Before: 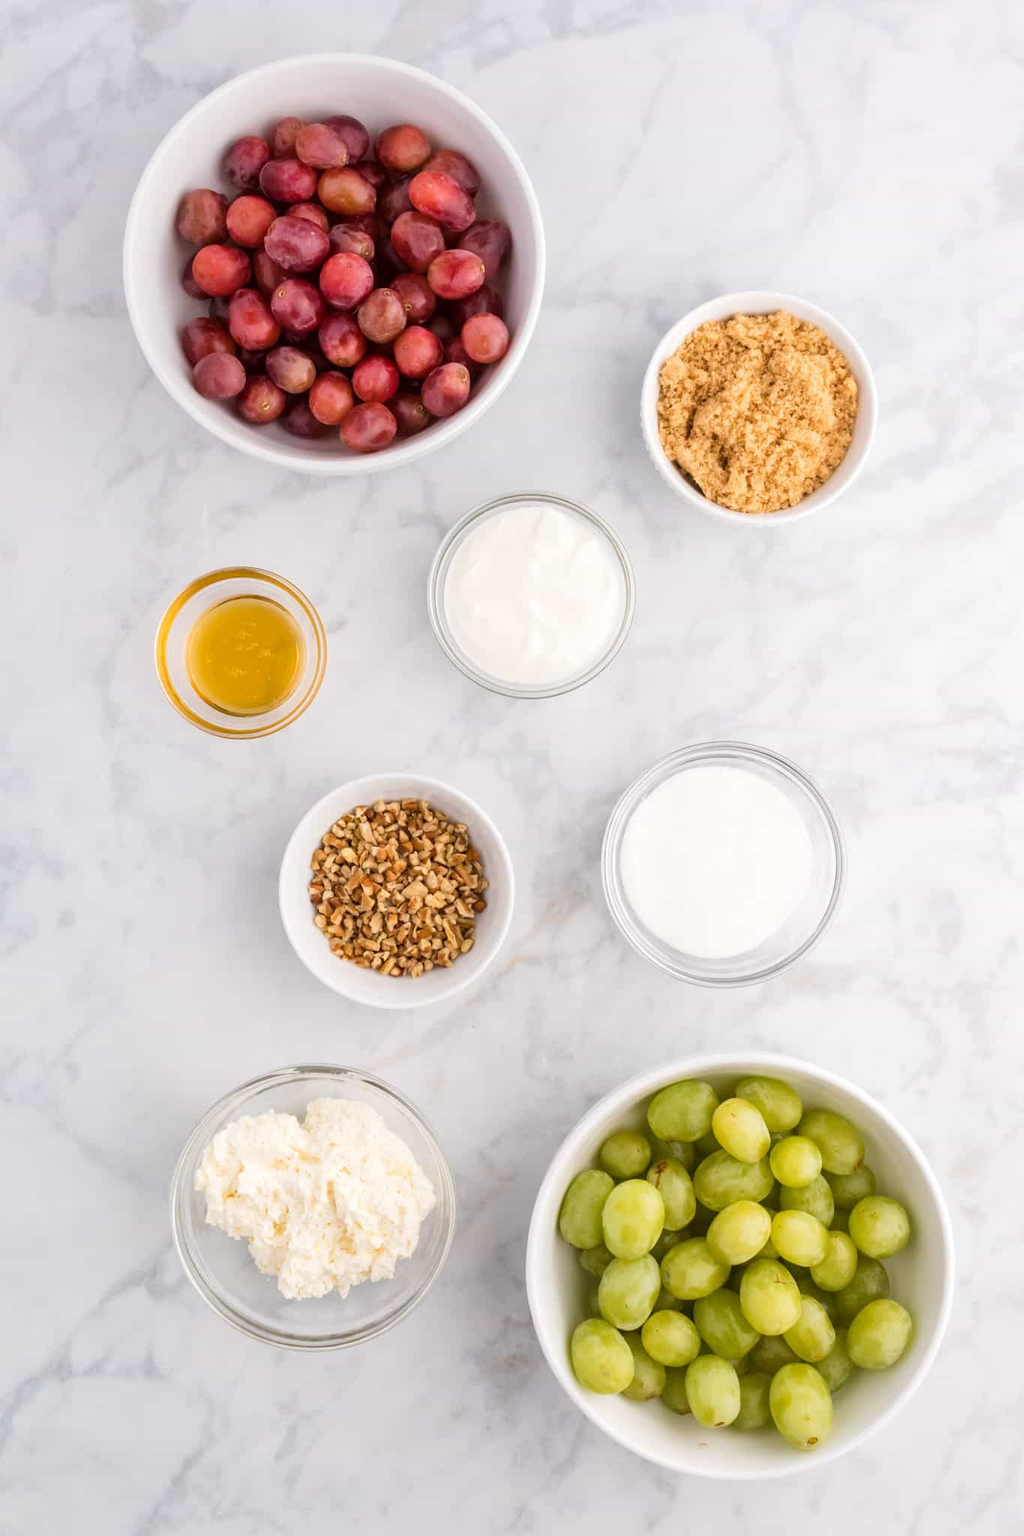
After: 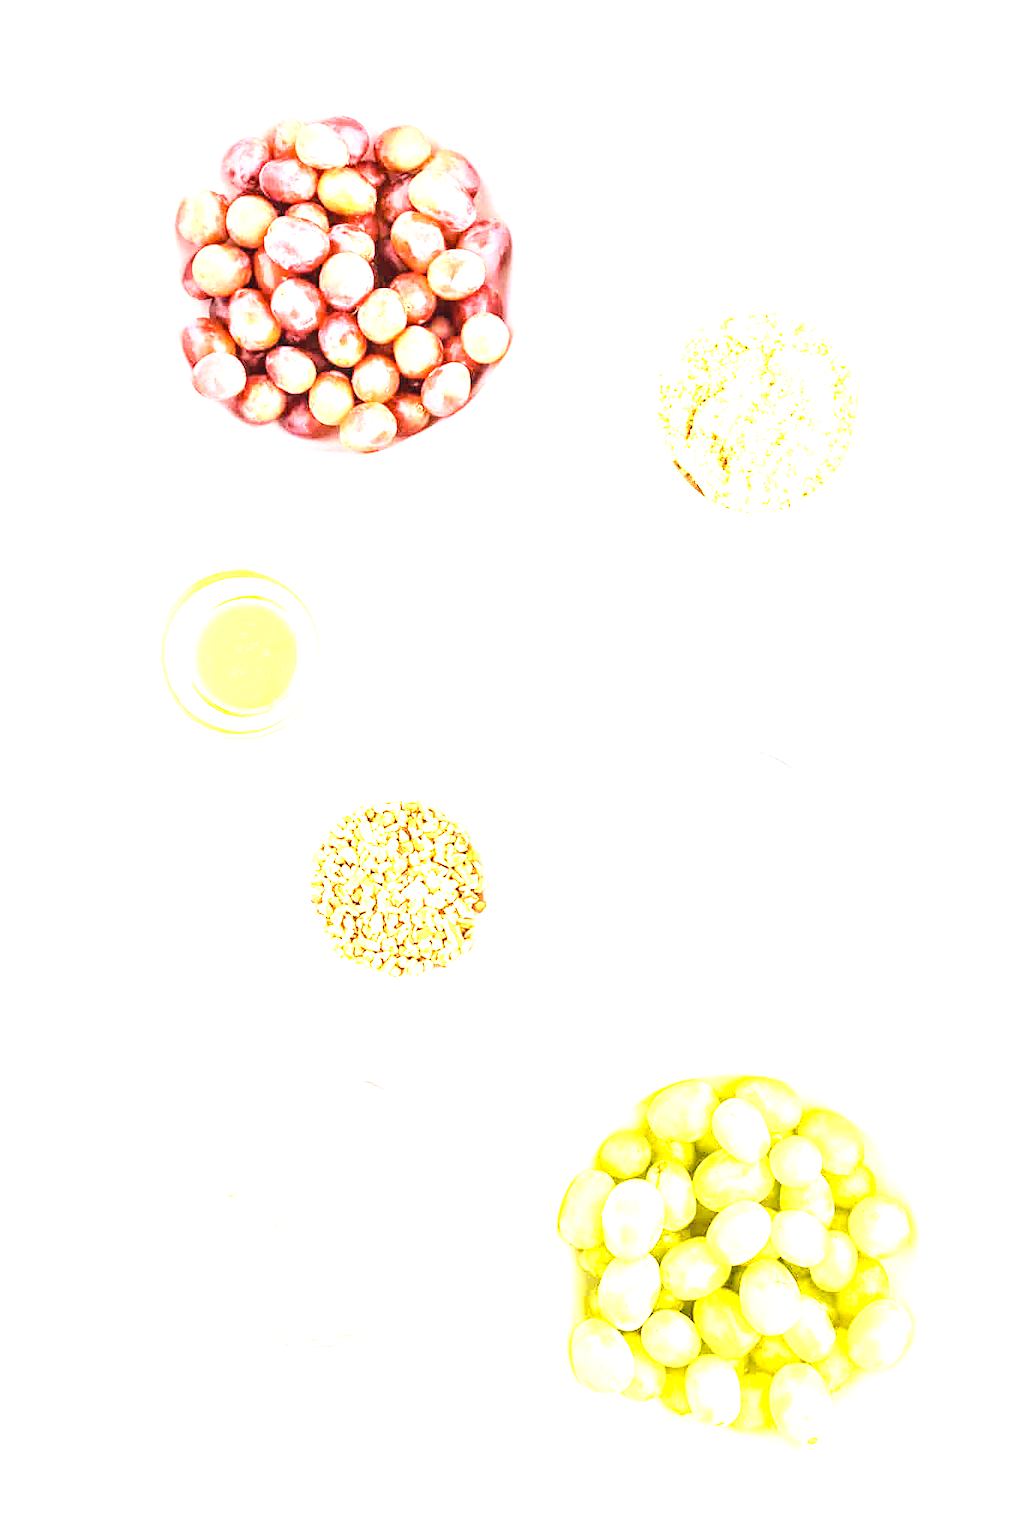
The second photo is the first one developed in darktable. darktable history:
local contrast: detail 110%
sharpen: radius 2.516, amount 0.326
exposure: black level correction 0, exposure 2.103 EV, compensate highlight preservation false
color zones: curves: ch0 [(0.099, 0.624) (0.257, 0.596) (0.384, 0.376) (0.529, 0.492) (0.697, 0.564) (0.768, 0.532) (0.908, 0.644)]; ch1 [(0.112, 0.564) (0.254, 0.612) (0.432, 0.676) (0.592, 0.456) (0.743, 0.684) (0.888, 0.536)]; ch2 [(0.25, 0.5) (0.469, 0.36) (0.75, 0.5)]
base curve: curves: ch0 [(0, 0) (0.005, 0.002) (0.15, 0.3) (0.4, 0.7) (0.75, 0.95) (1, 1)], preserve colors none
levels: levels [0.026, 0.507, 0.987]
